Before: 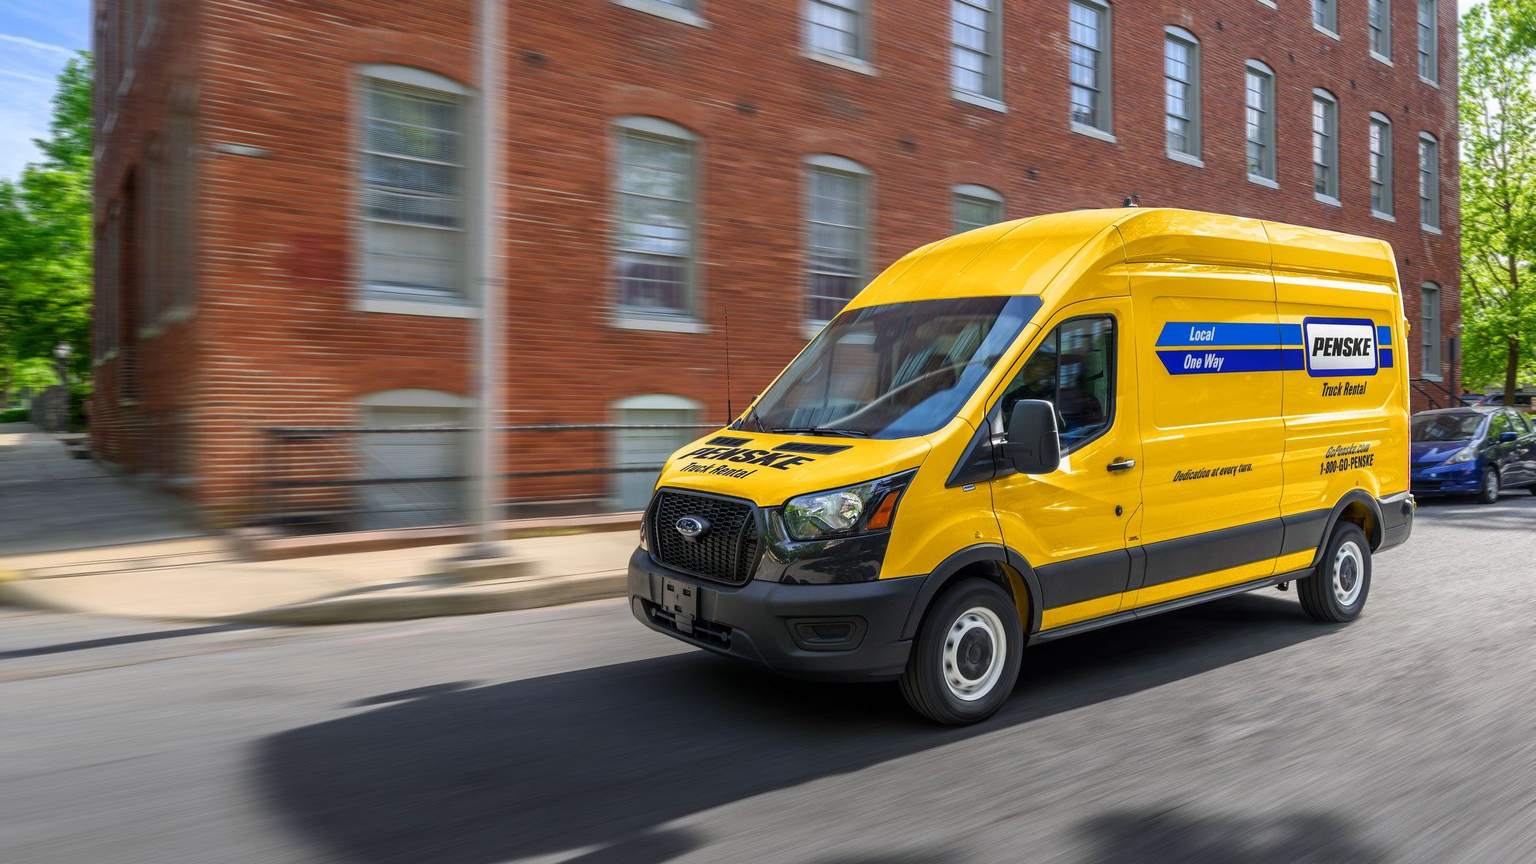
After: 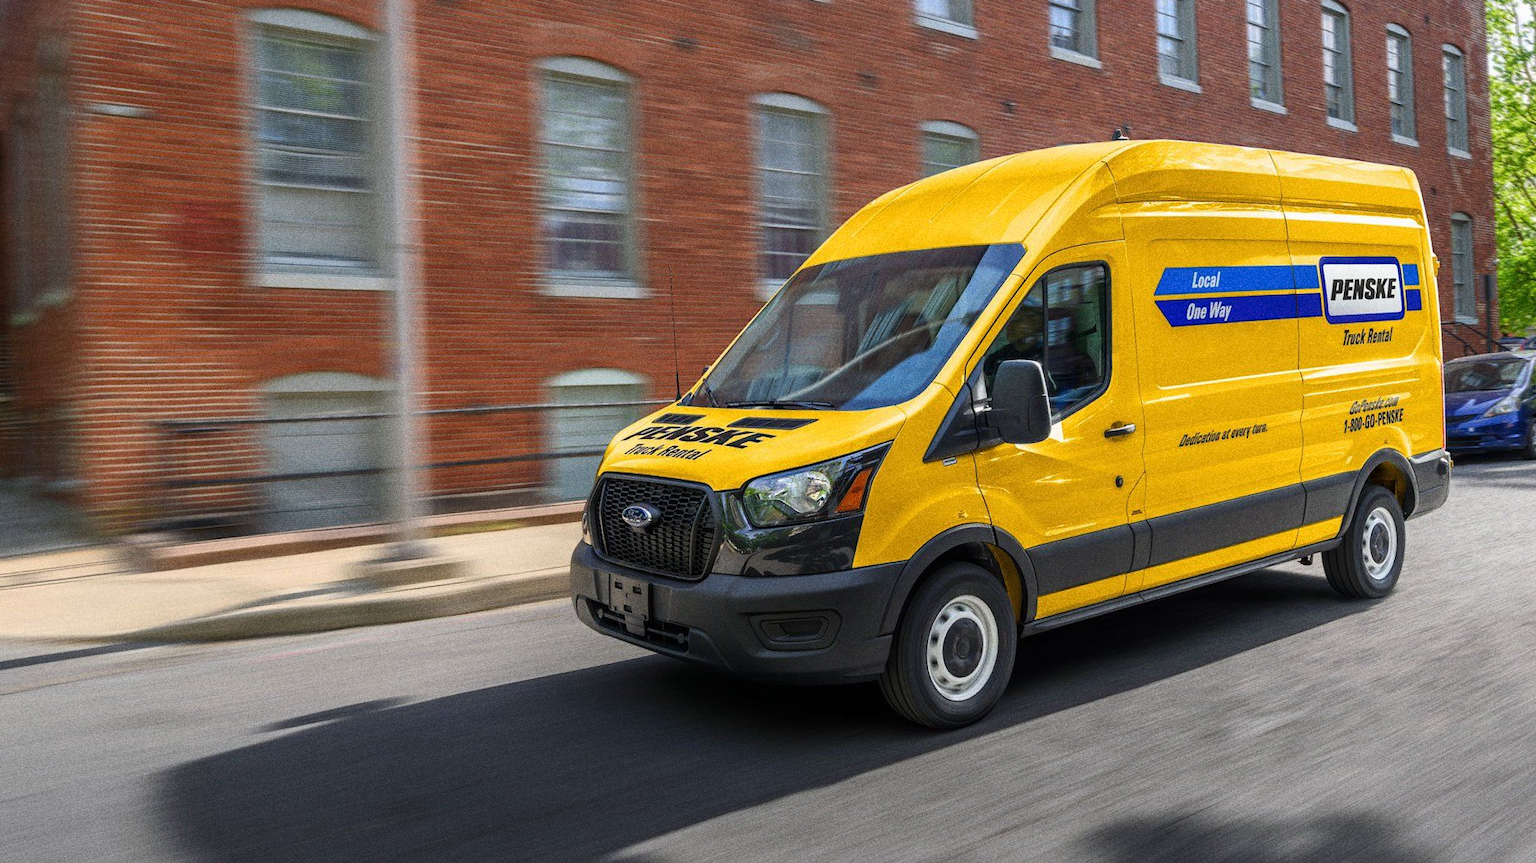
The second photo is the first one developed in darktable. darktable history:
grain: coarseness 0.09 ISO, strength 40%
crop and rotate: angle 1.96°, left 5.673%, top 5.673%
